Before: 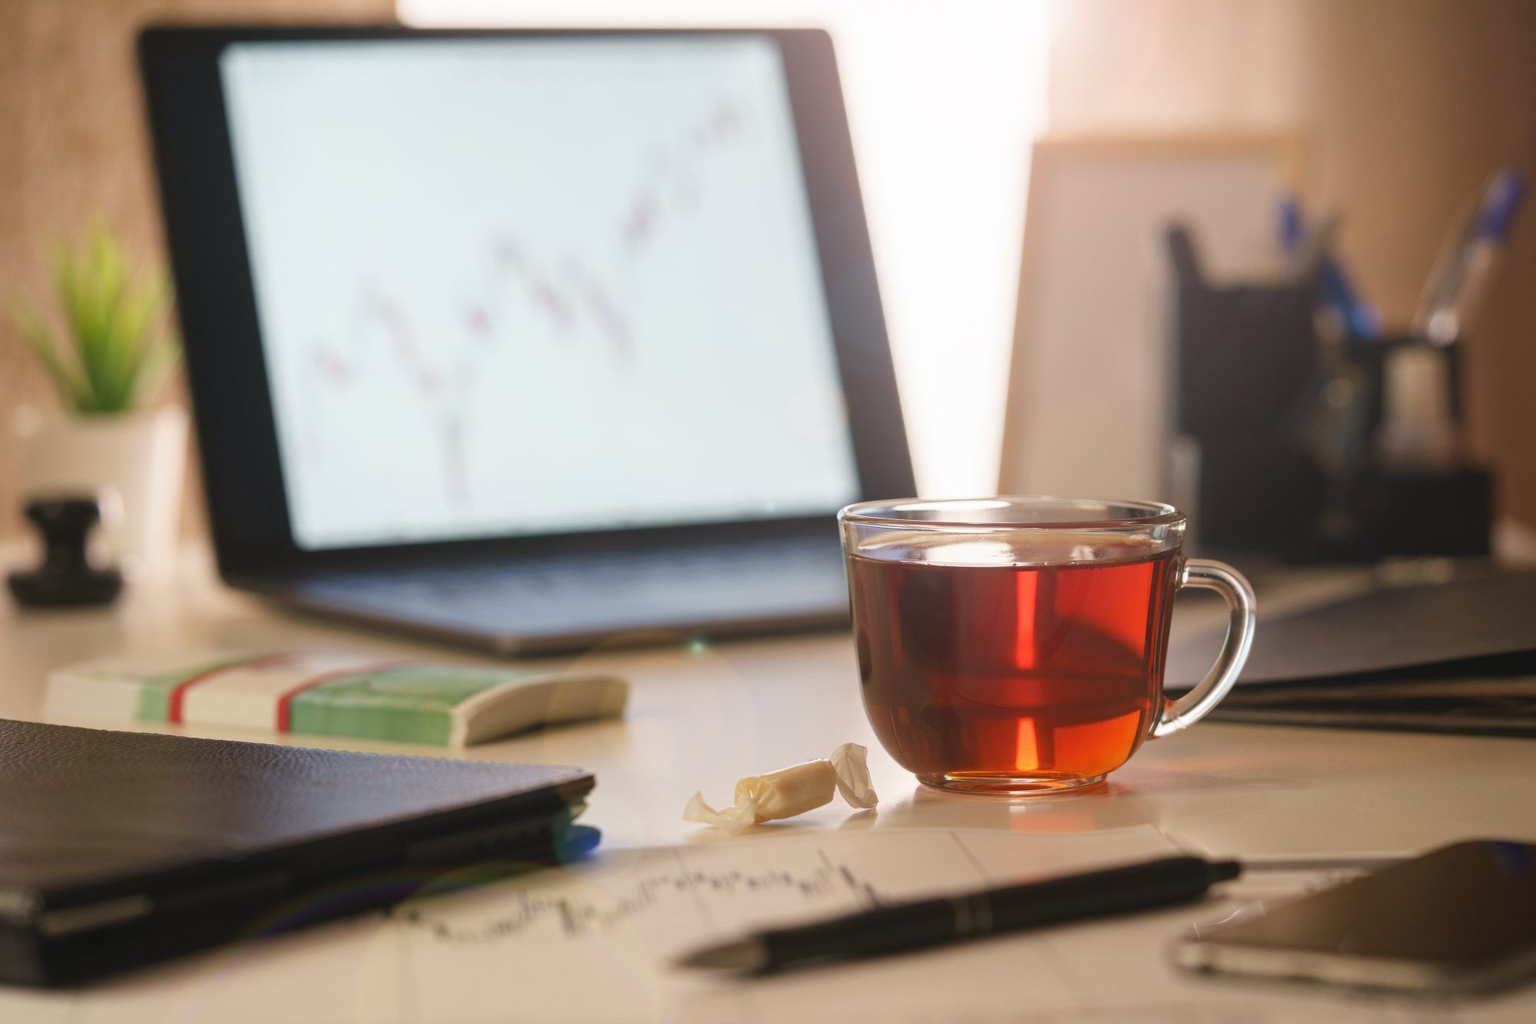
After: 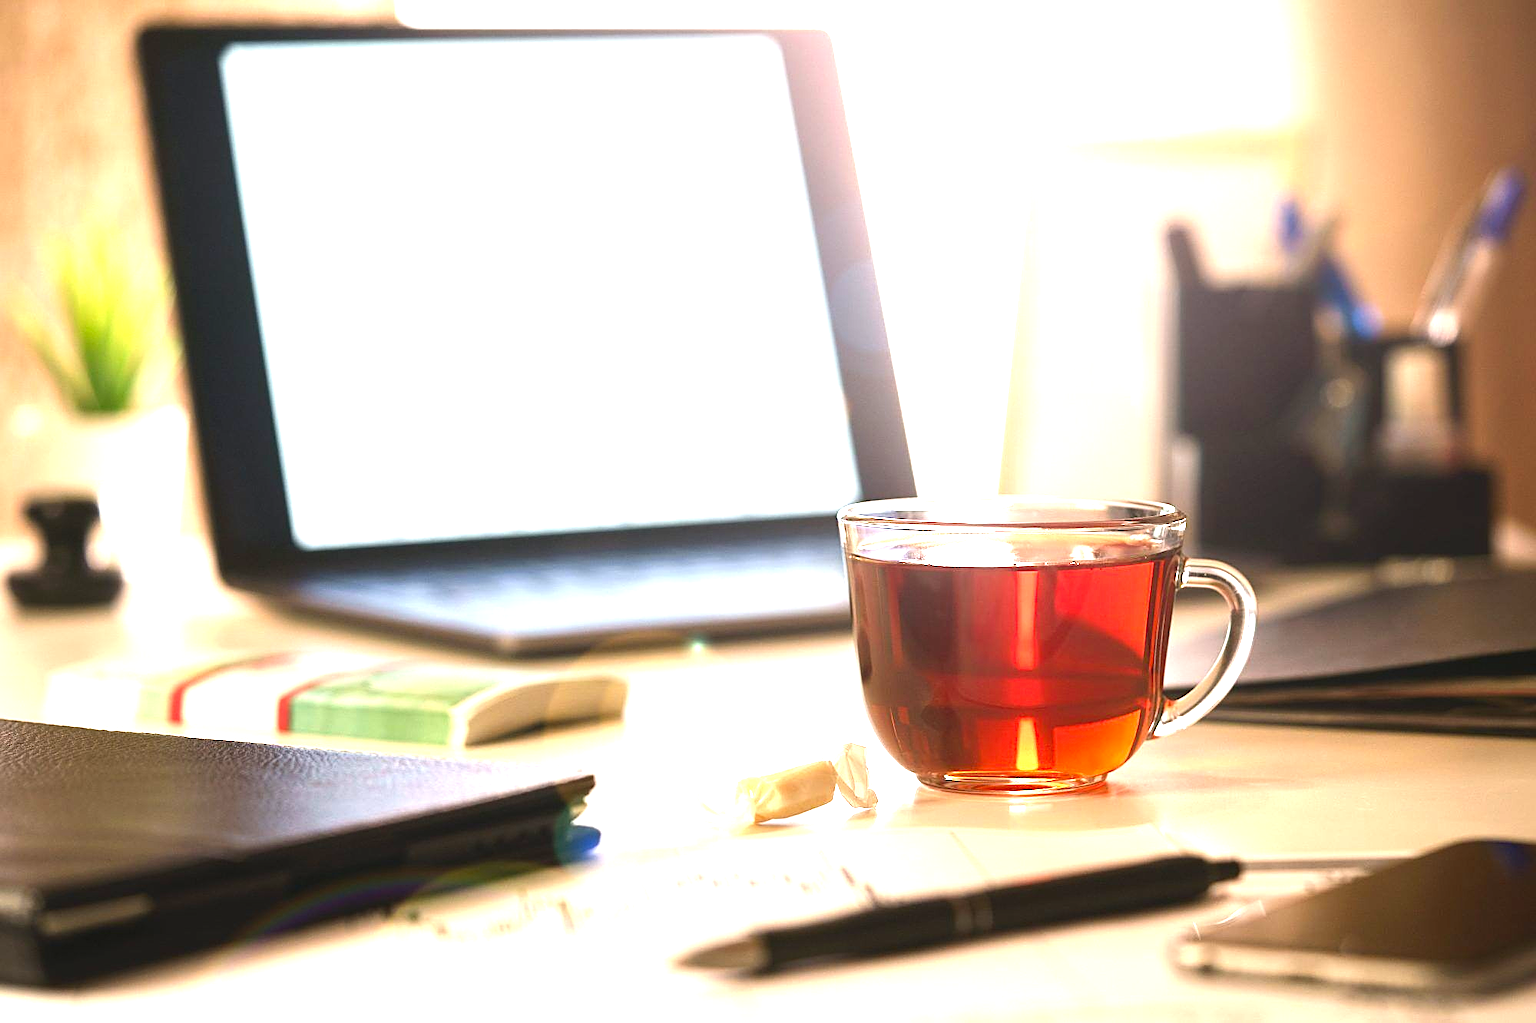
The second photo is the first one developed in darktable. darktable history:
exposure: black level correction 0.001, exposure 1.72 EV, compensate highlight preservation false
sharpen: amount 0.593
contrast brightness saturation: contrast 0.07, brightness -0.126, saturation 0.058
